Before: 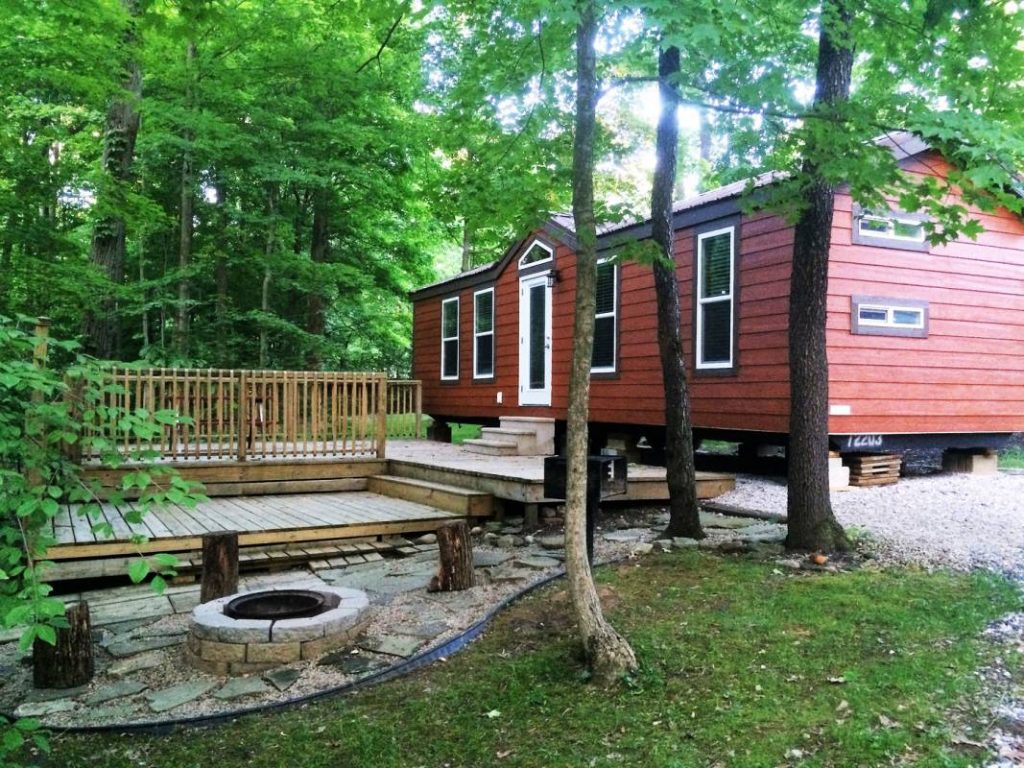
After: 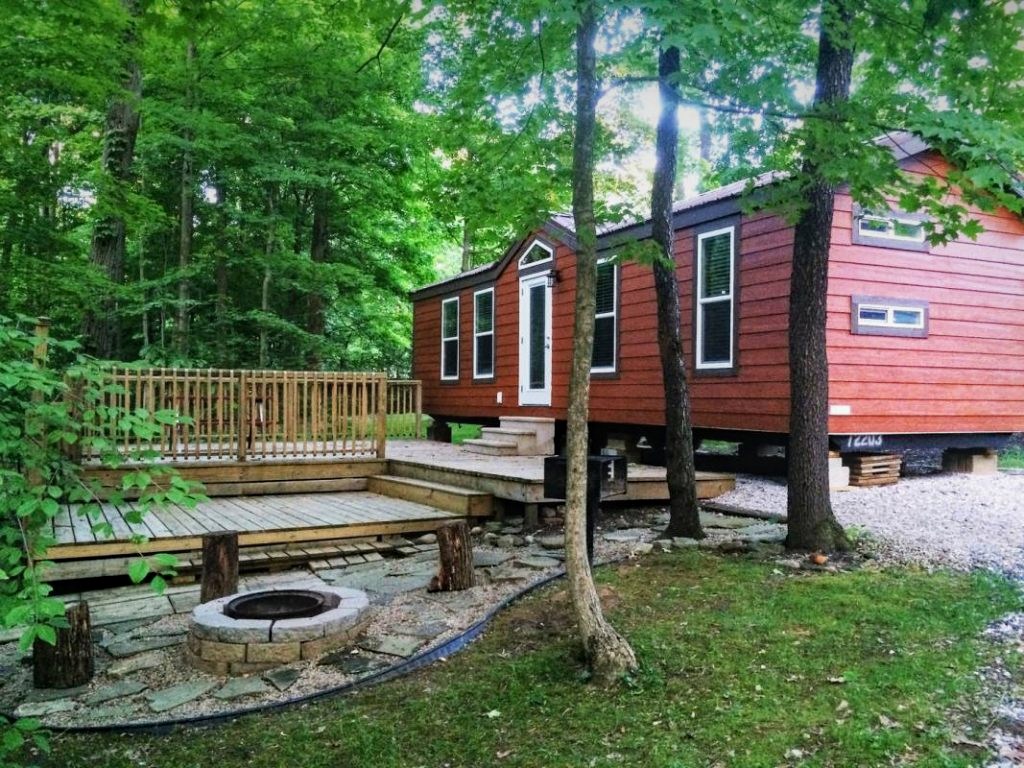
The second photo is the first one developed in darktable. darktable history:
vignetting: fall-off start 97.52%, fall-off radius 100%, brightness -0.574, saturation 0, center (-0.027, 0.404), width/height ratio 1.368, unbound false
local contrast: detail 110%
haze removal: adaptive false
